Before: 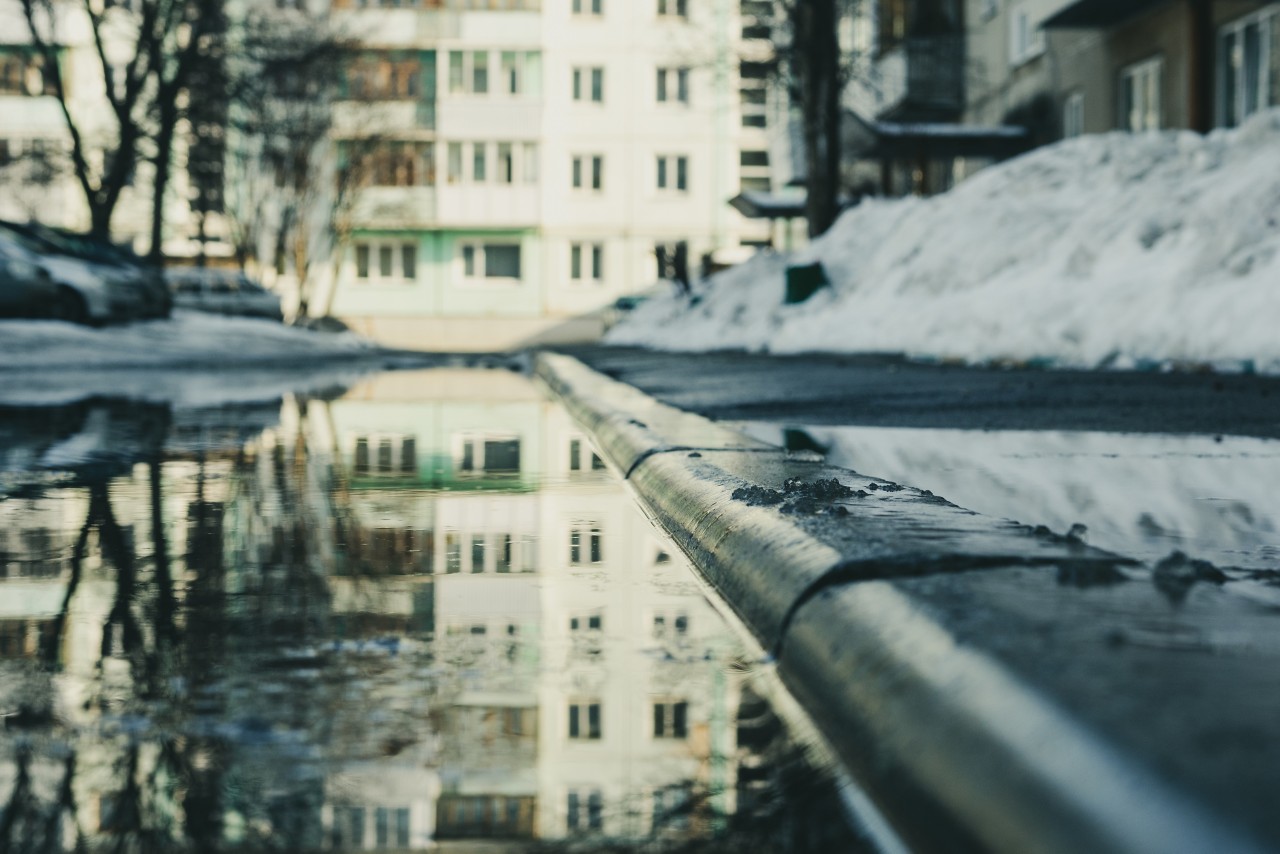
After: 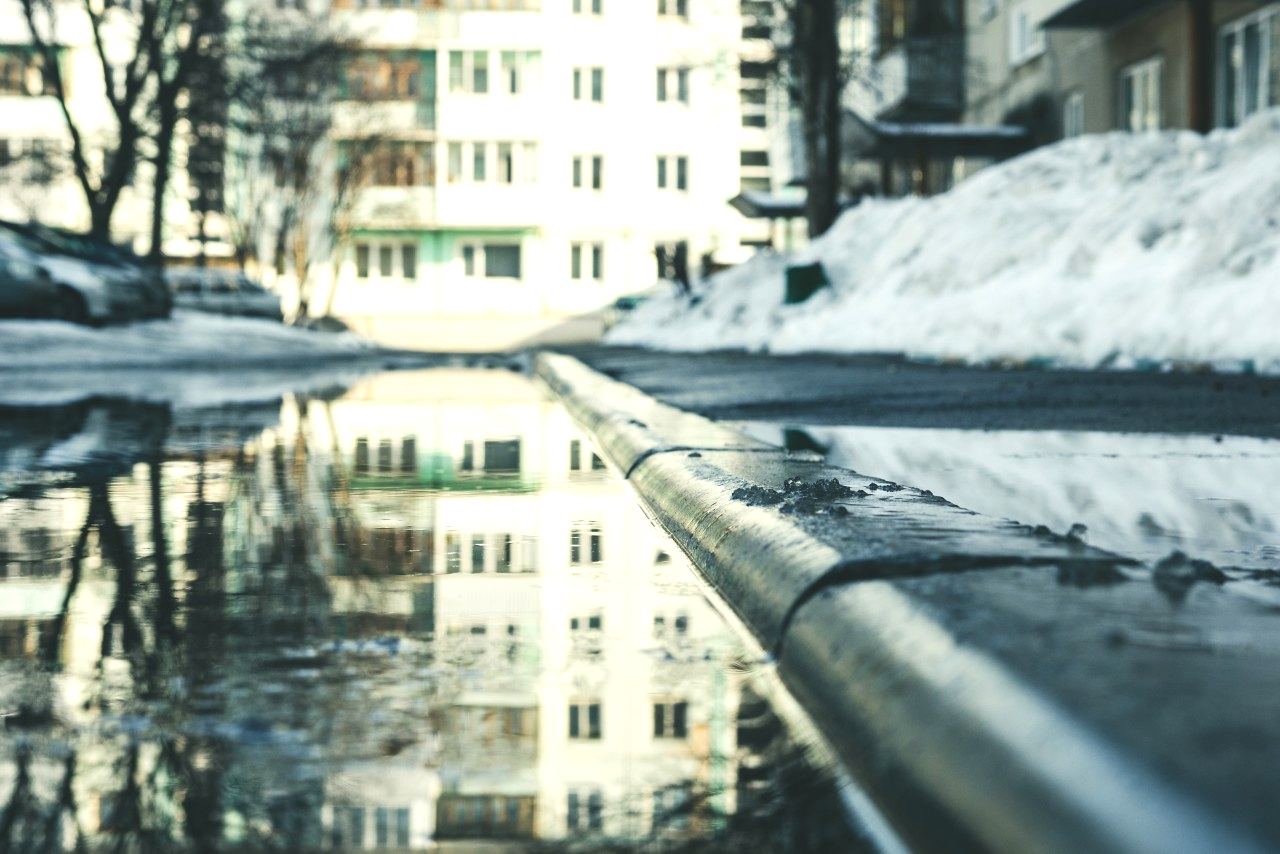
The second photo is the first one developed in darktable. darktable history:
exposure: black level correction -0.002, exposure 0.707 EV, compensate exposure bias true, compensate highlight preservation false
